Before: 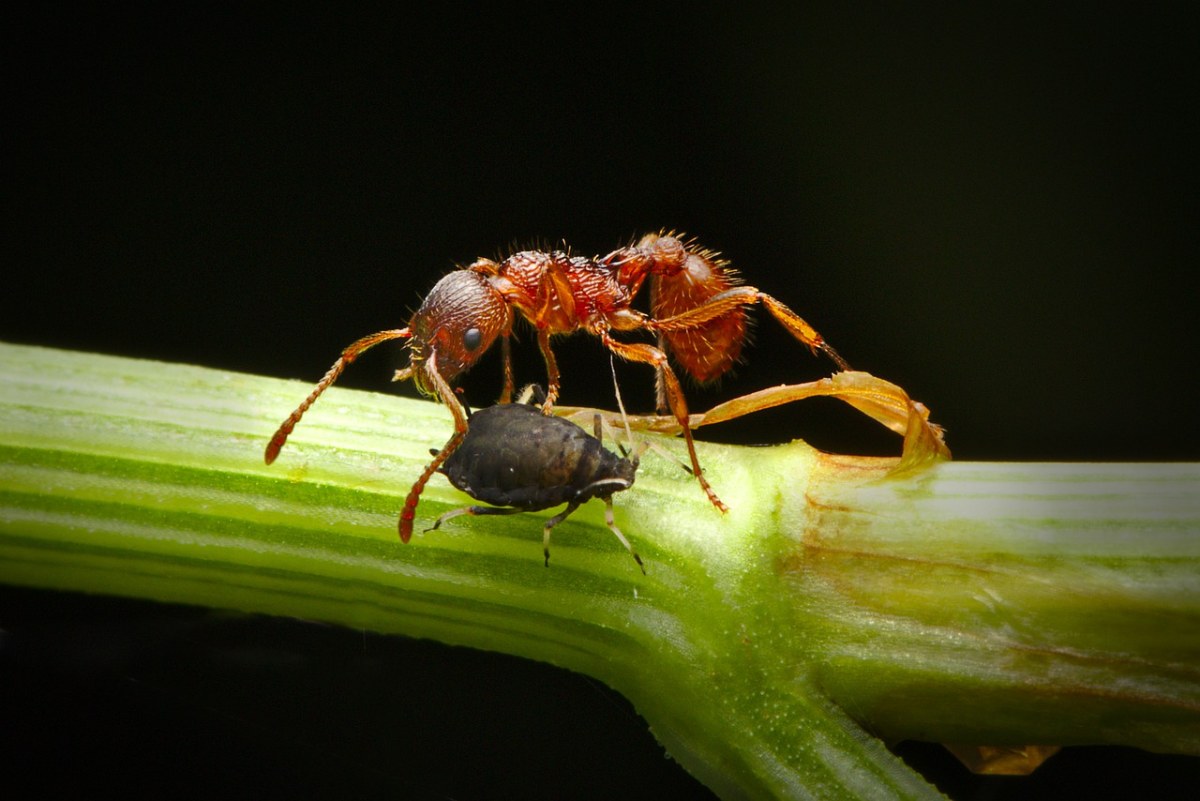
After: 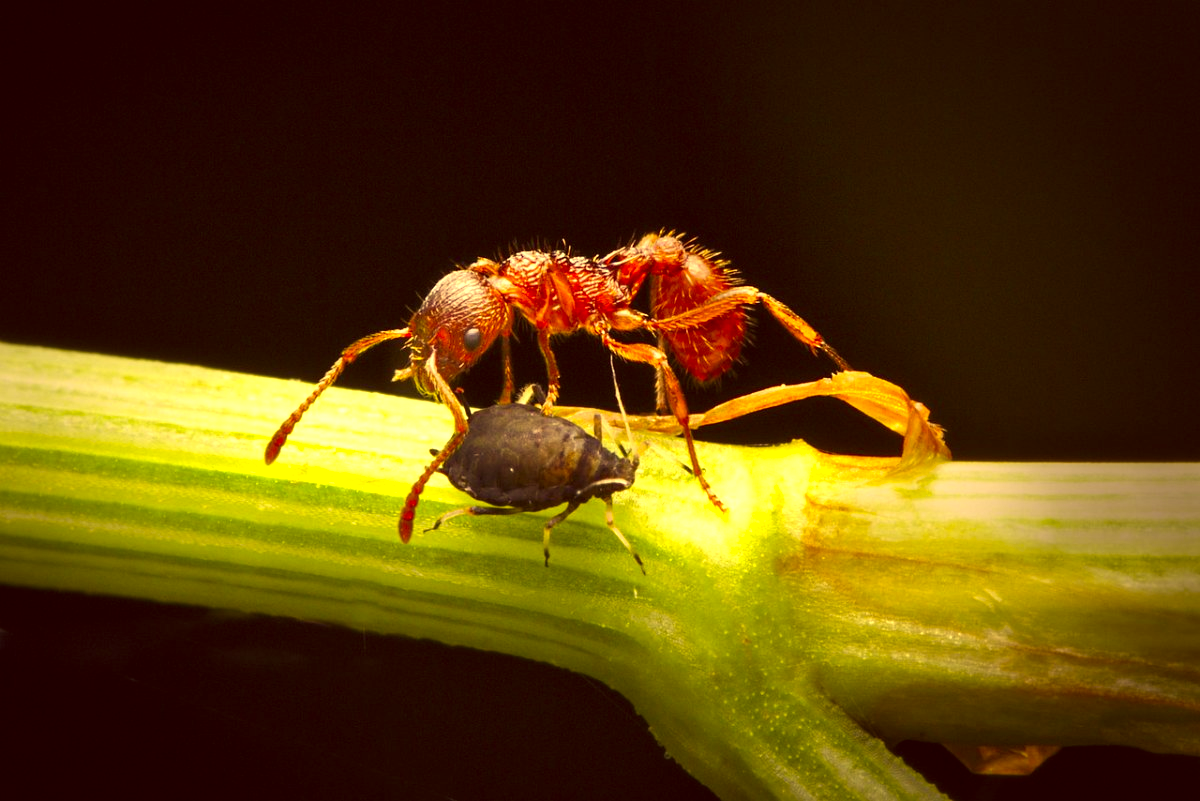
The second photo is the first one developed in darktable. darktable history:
exposure: black level correction 0, exposure 0.699 EV, compensate exposure bias true, compensate highlight preservation false
color correction: highlights a* 9.63, highlights b* 38.57, shadows a* 14.01, shadows b* 3.34
